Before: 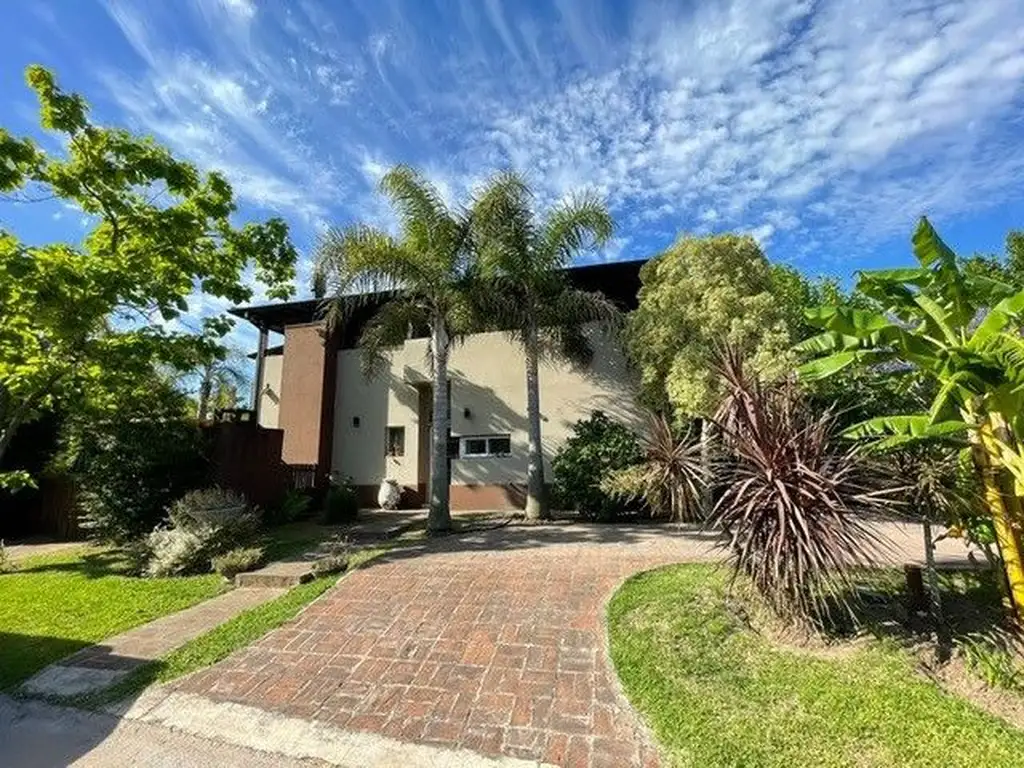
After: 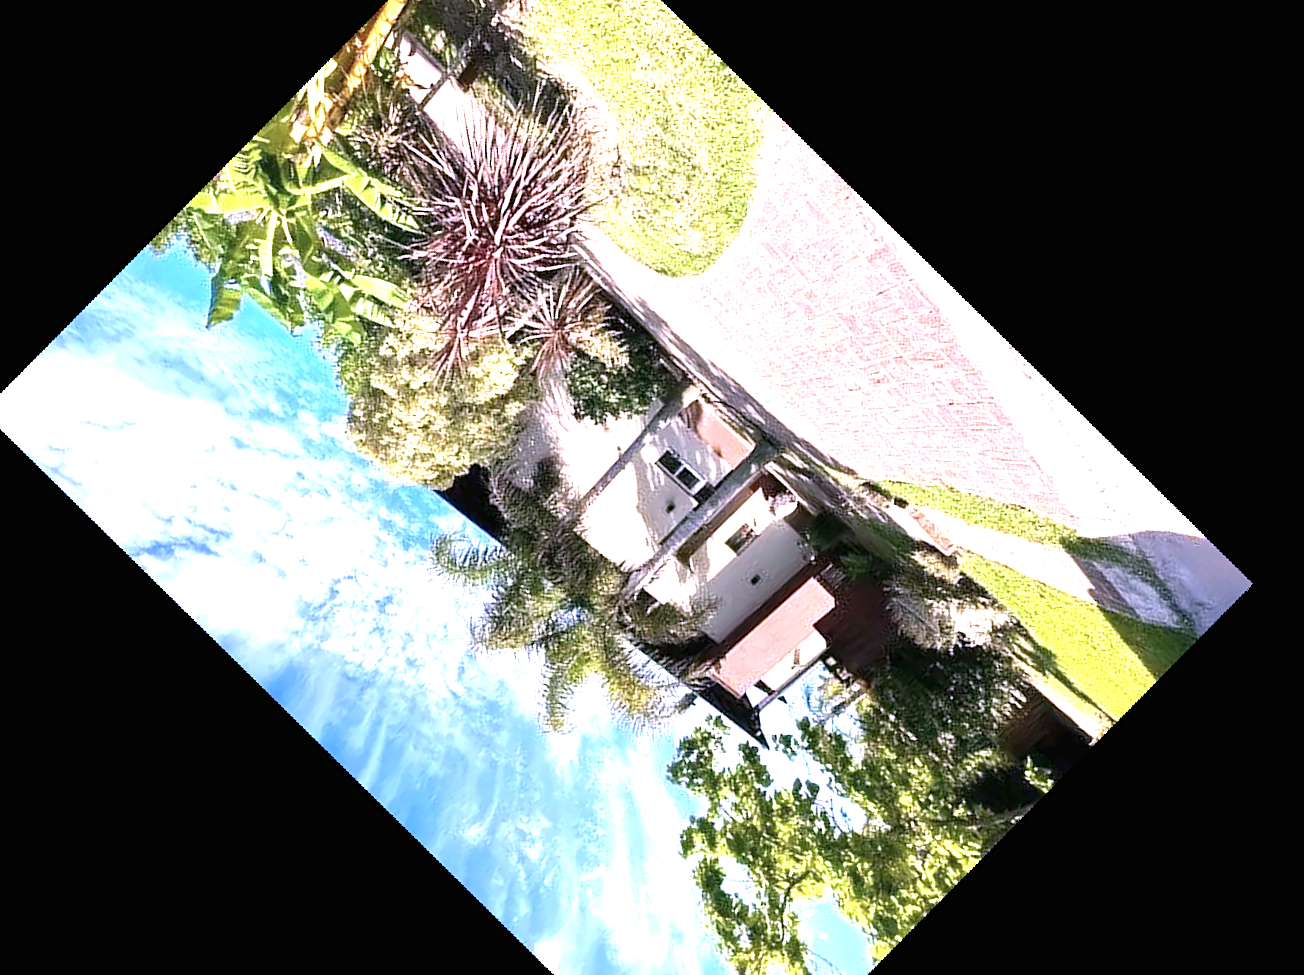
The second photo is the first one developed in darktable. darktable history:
exposure: black level correction 0, exposure 1.7 EV, compensate exposure bias true, compensate highlight preservation false
color correction: highlights a* 15.46, highlights b* -20.56
tone equalizer: on, module defaults
rotate and perspective: rotation 13.27°, automatic cropping off
crop and rotate: angle 148.68°, left 9.111%, top 15.603%, right 4.588%, bottom 17.041%
sharpen: amount 0.2
